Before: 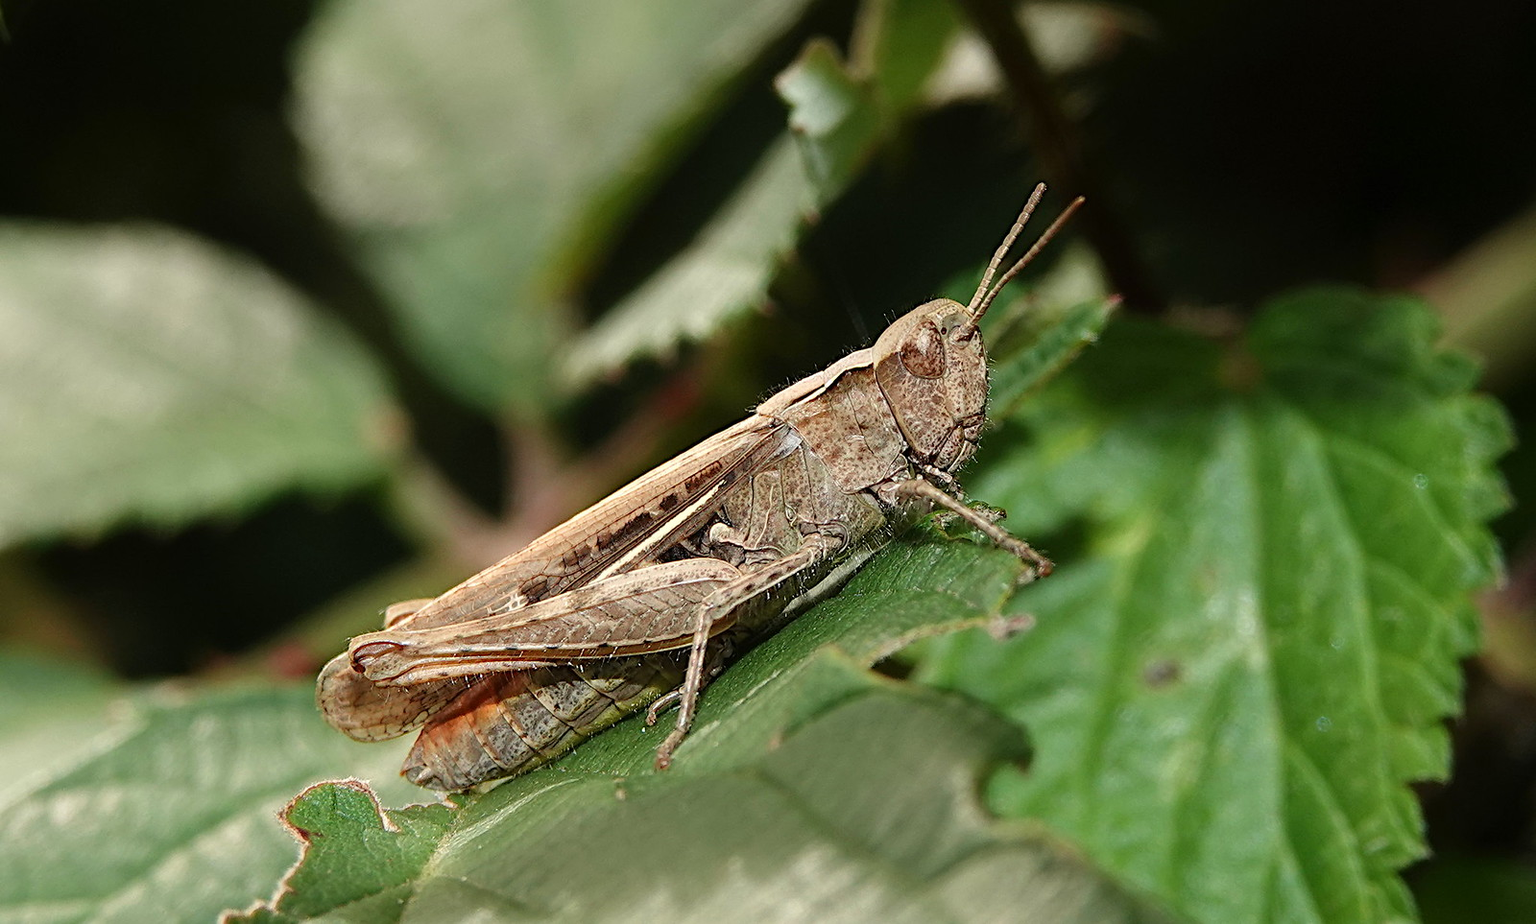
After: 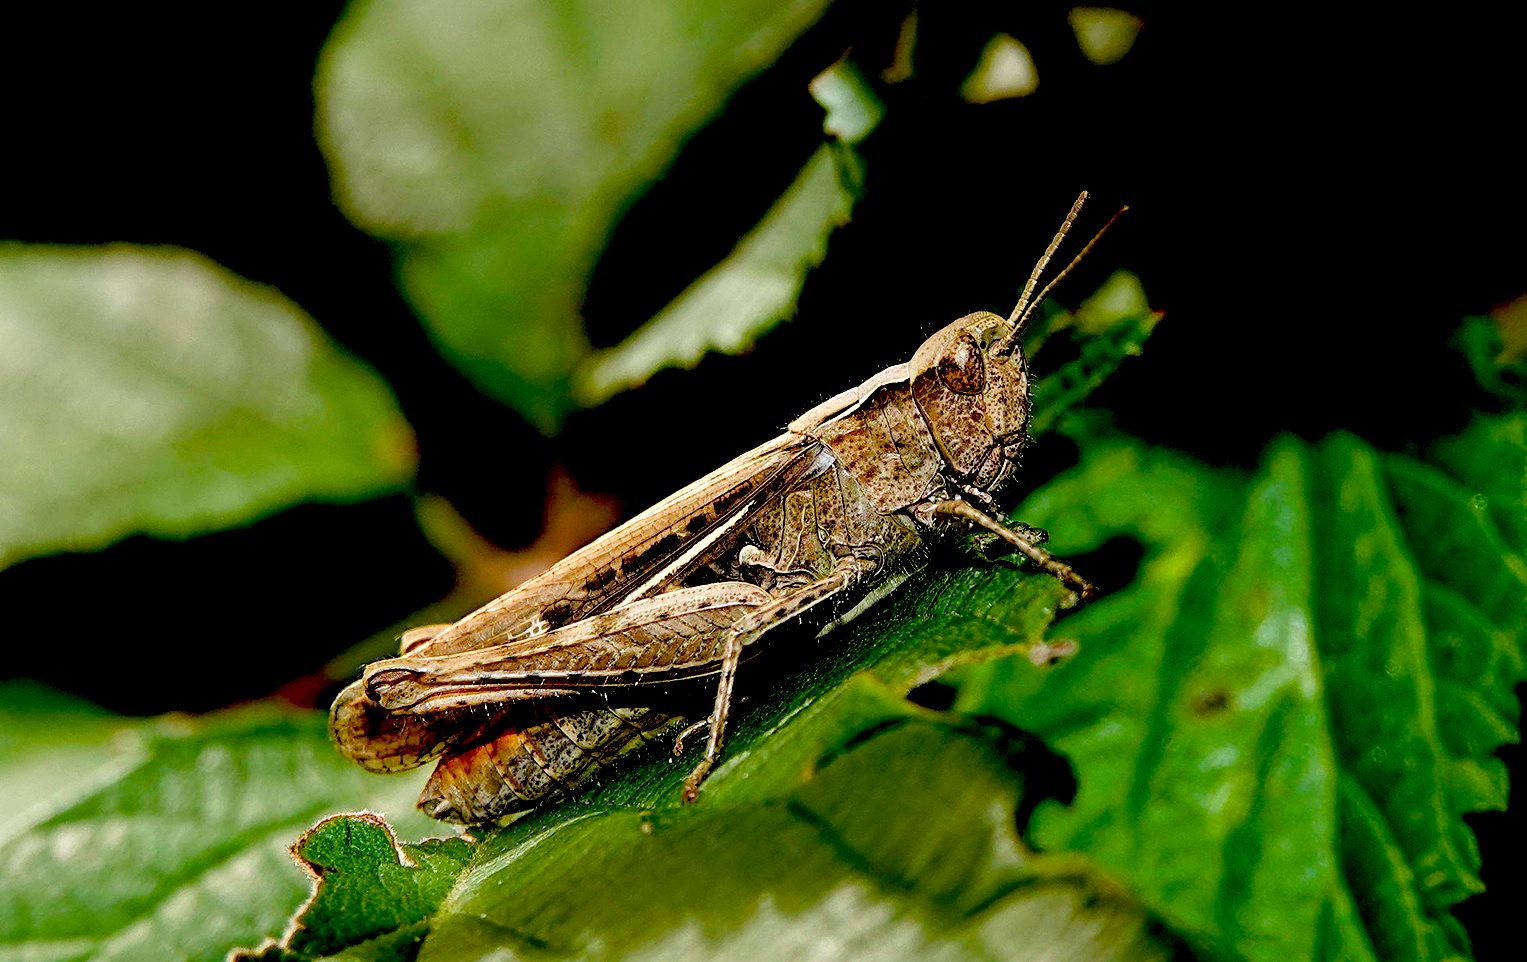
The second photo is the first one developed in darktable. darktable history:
exposure: black level correction 0.1, exposure -0.09 EV, compensate highlight preservation false
crop: right 4.555%, bottom 0.029%
color balance rgb: shadows lift › chroma 0.89%, shadows lift › hue 110.4°, highlights gain › luminance 16.647%, highlights gain › chroma 2.84%, highlights gain › hue 262.28°, linear chroma grading › global chroma 15.36%, perceptual saturation grading › global saturation 14.15%, perceptual saturation grading › highlights -24.893%, perceptual saturation grading › shadows 29.743%, global vibrance 20%
